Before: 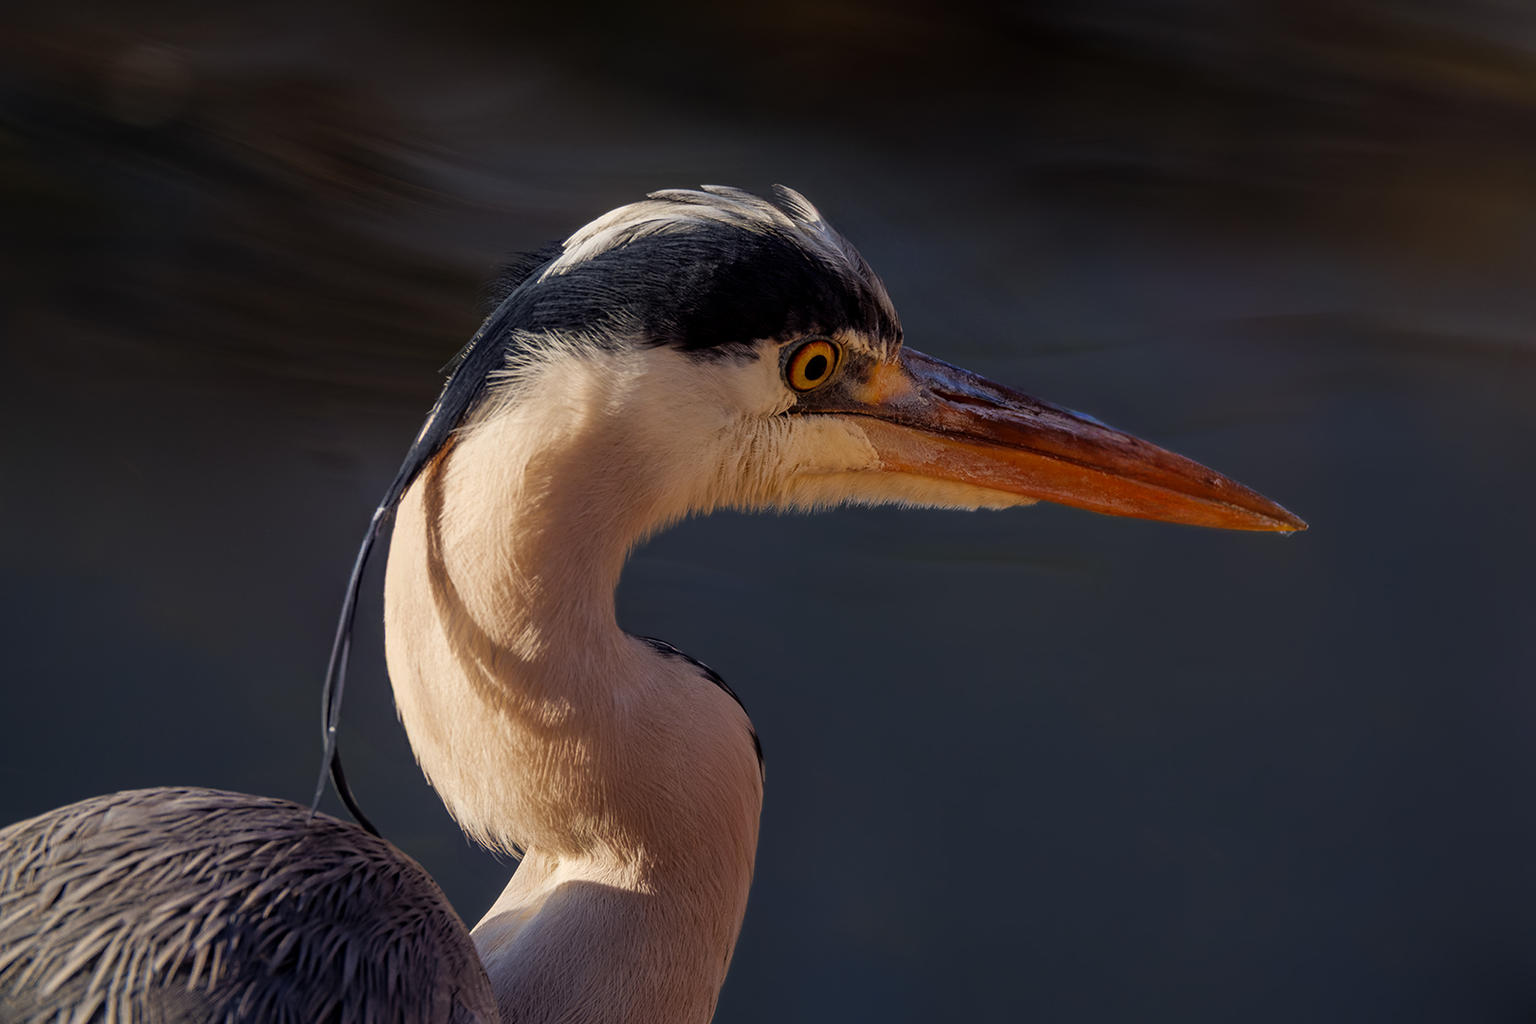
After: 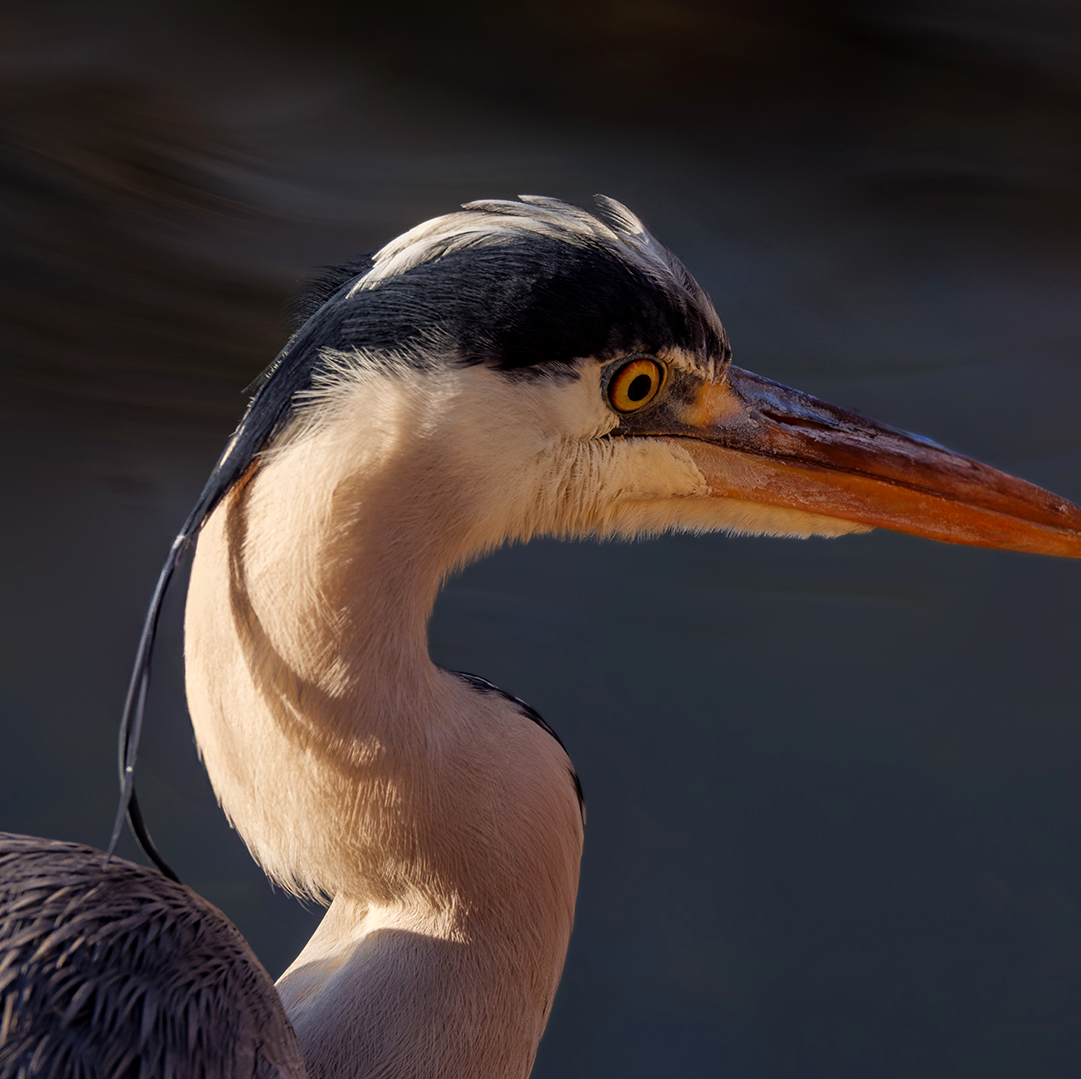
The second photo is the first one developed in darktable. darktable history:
exposure: exposure 0.164 EV, compensate highlight preservation false
crop and rotate: left 13.662%, right 19.584%
